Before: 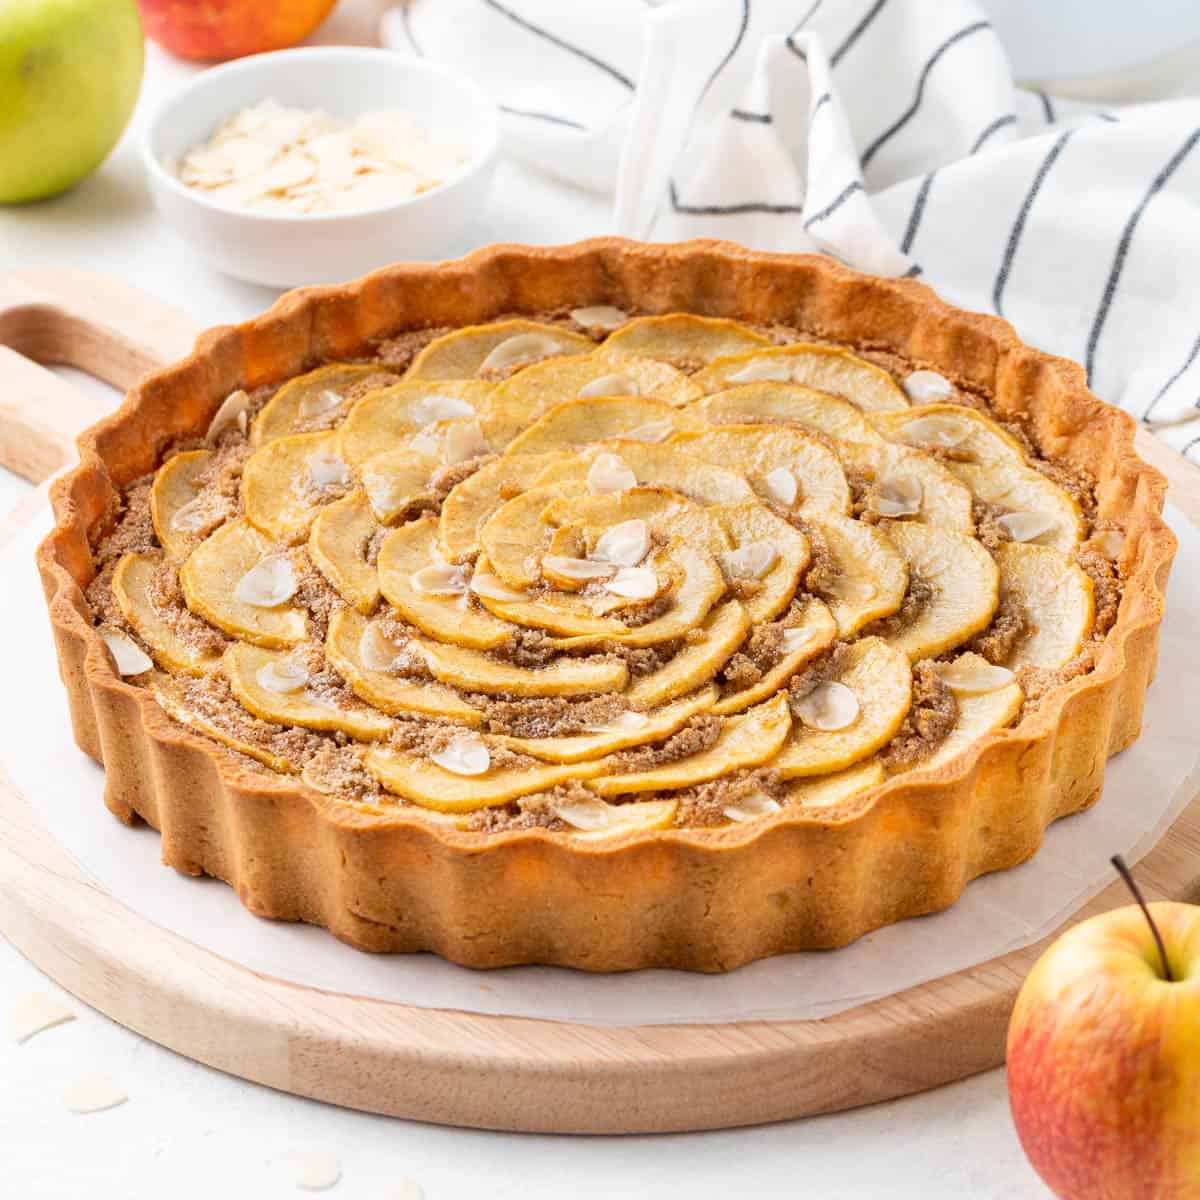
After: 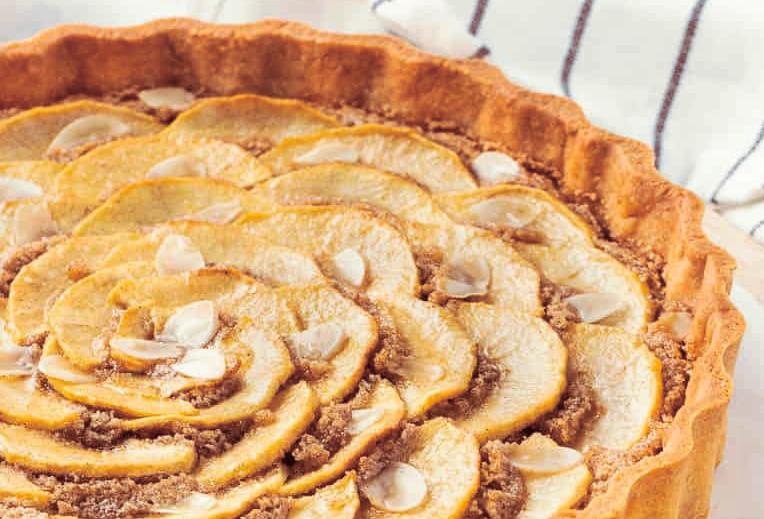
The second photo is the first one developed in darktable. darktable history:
crop: left 36.005%, top 18.293%, right 0.31%, bottom 38.444%
split-toning: shadows › hue 360°
tone equalizer: on, module defaults
